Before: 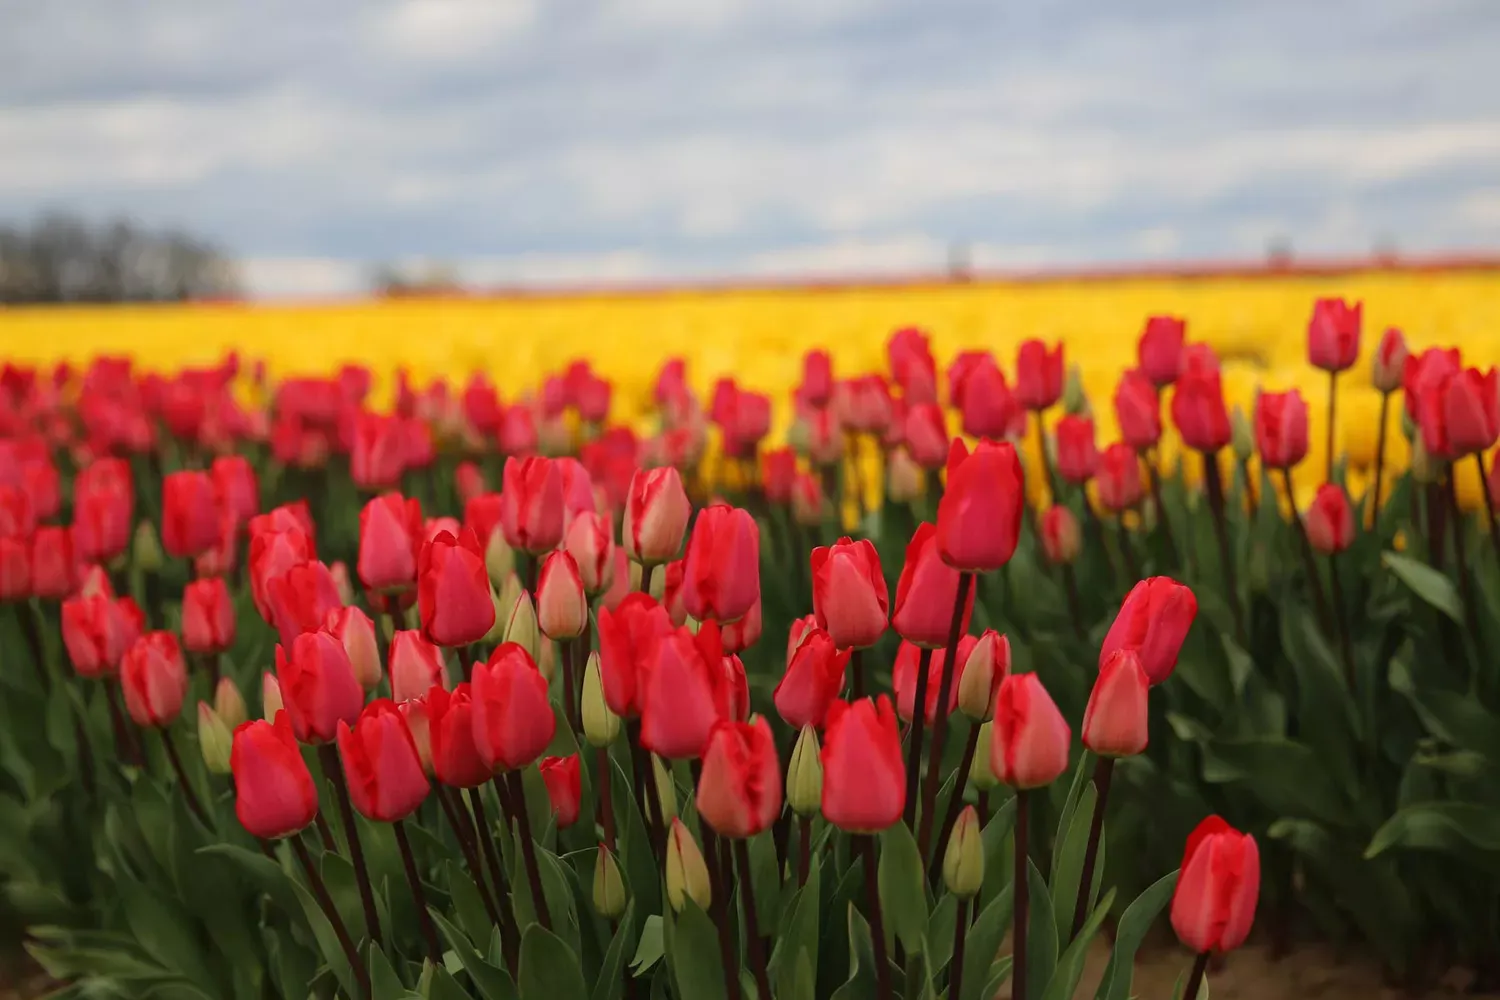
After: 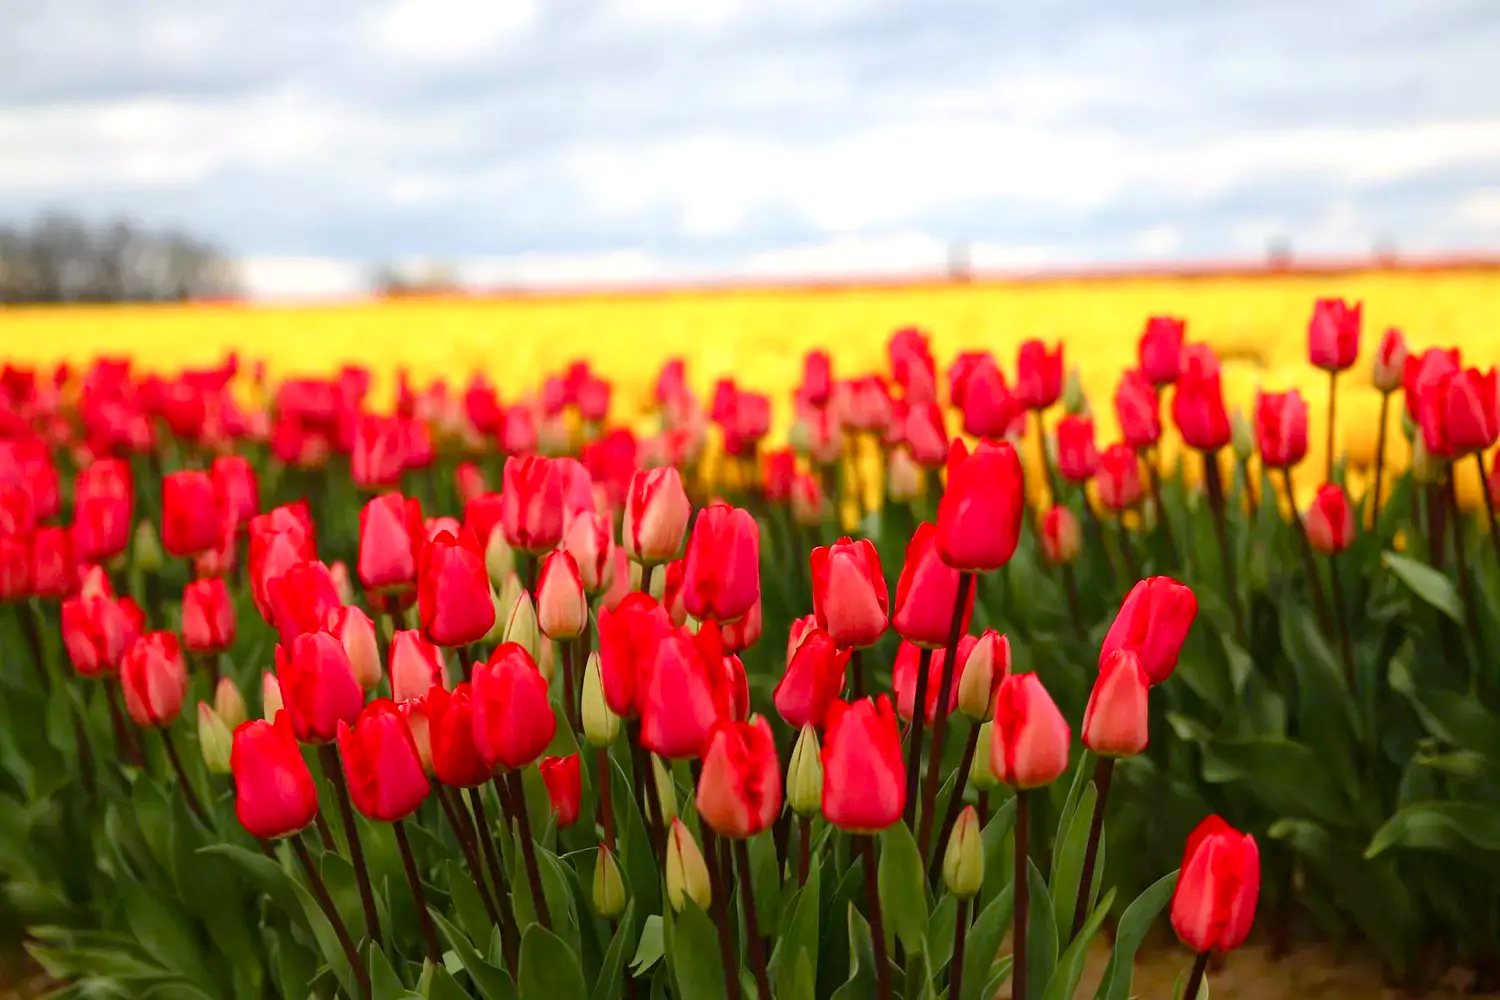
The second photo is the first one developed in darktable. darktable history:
exposure: black level correction 0.001, exposure 0.675 EV, compensate highlight preservation false
color balance rgb: perceptual saturation grading › global saturation 20%, perceptual saturation grading › highlights -25%, perceptual saturation grading › shadows 25%
